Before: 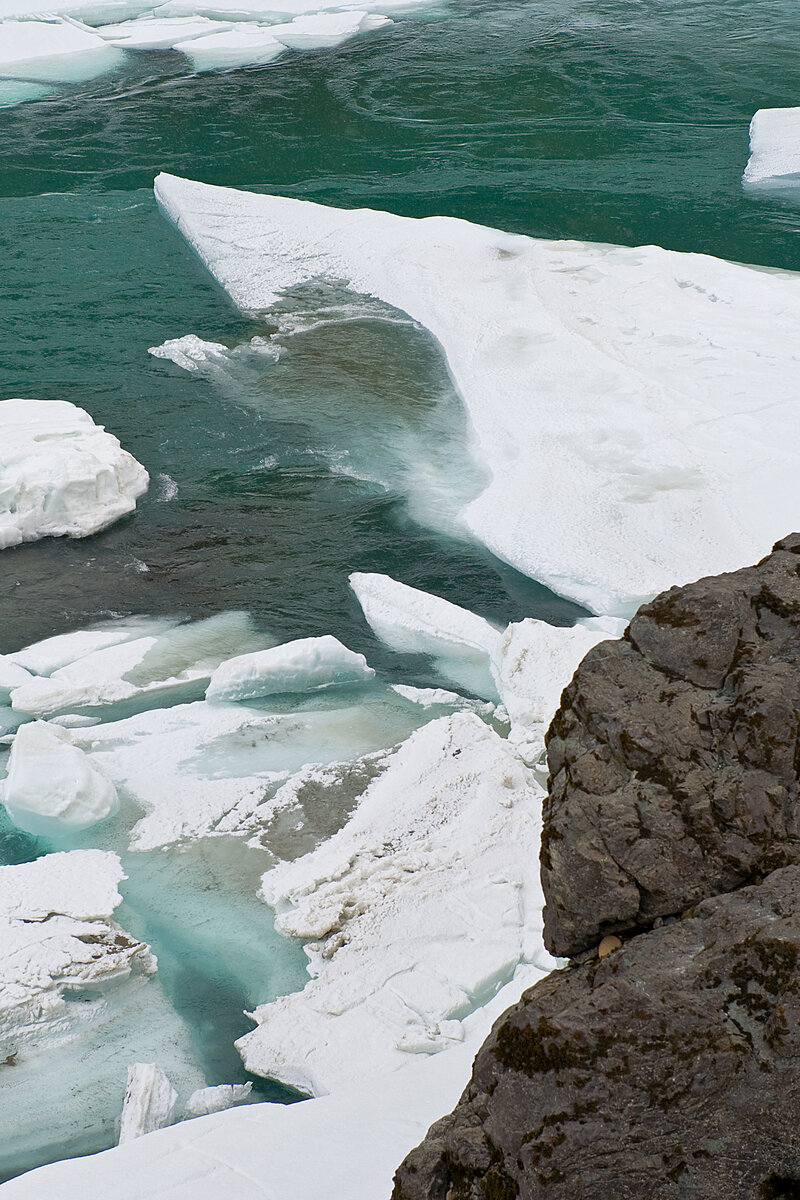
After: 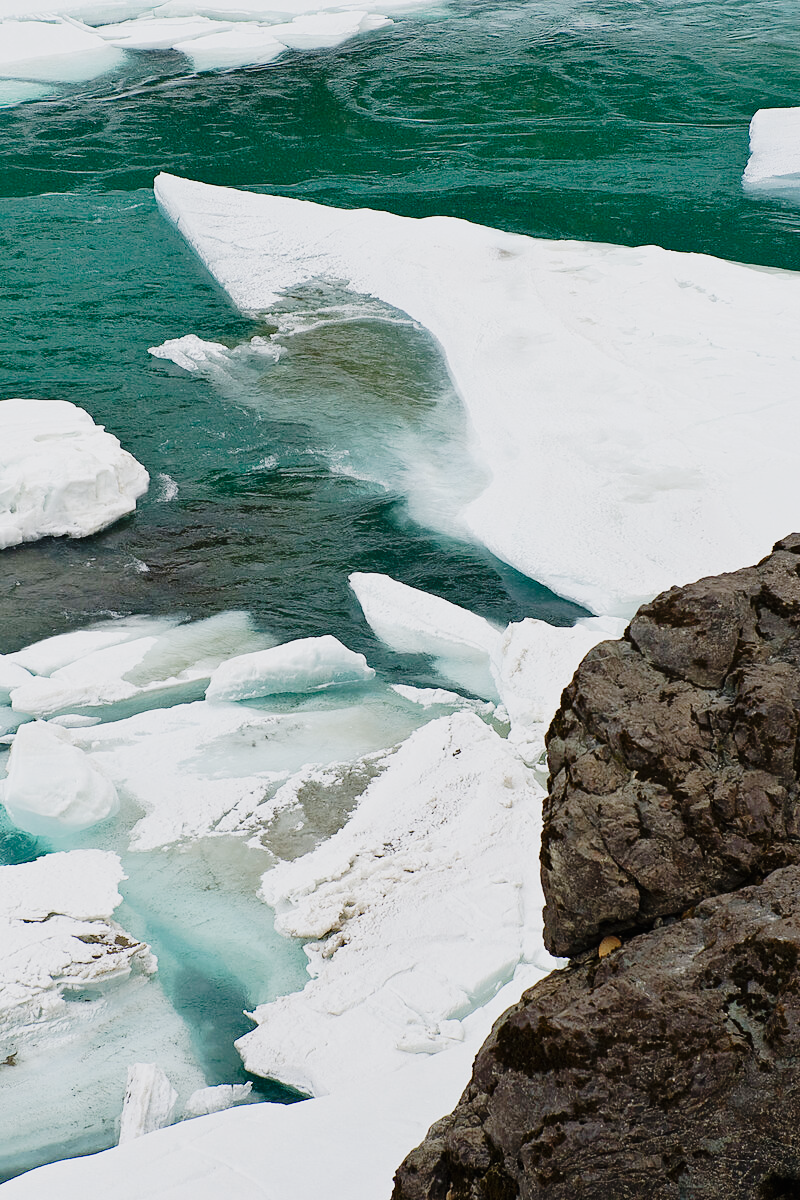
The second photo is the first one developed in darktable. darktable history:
tone curve: curves: ch0 [(0, 0.006) (0.184, 0.117) (0.405, 0.46) (0.456, 0.528) (0.634, 0.728) (0.877, 0.89) (0.984, 0.935)]; ch1 [(0, 0) (0.443, 0.43) (0.492, 0.489) (0.566, 0.579) (0.595, 0.625) (0.608, 0.667) (0.65, 0.729) (1, 1)]; ch2 [(0, 0) (0.33, 0.301) (0.421, 0.443) (0.447, 0.489) (0.495, 0.505) (0.537, 0.583) (0.586, 0.591) (0.663, 0.686) (1, 1)], preserve colors none
contrast brightness saturation: contrast 0.052
